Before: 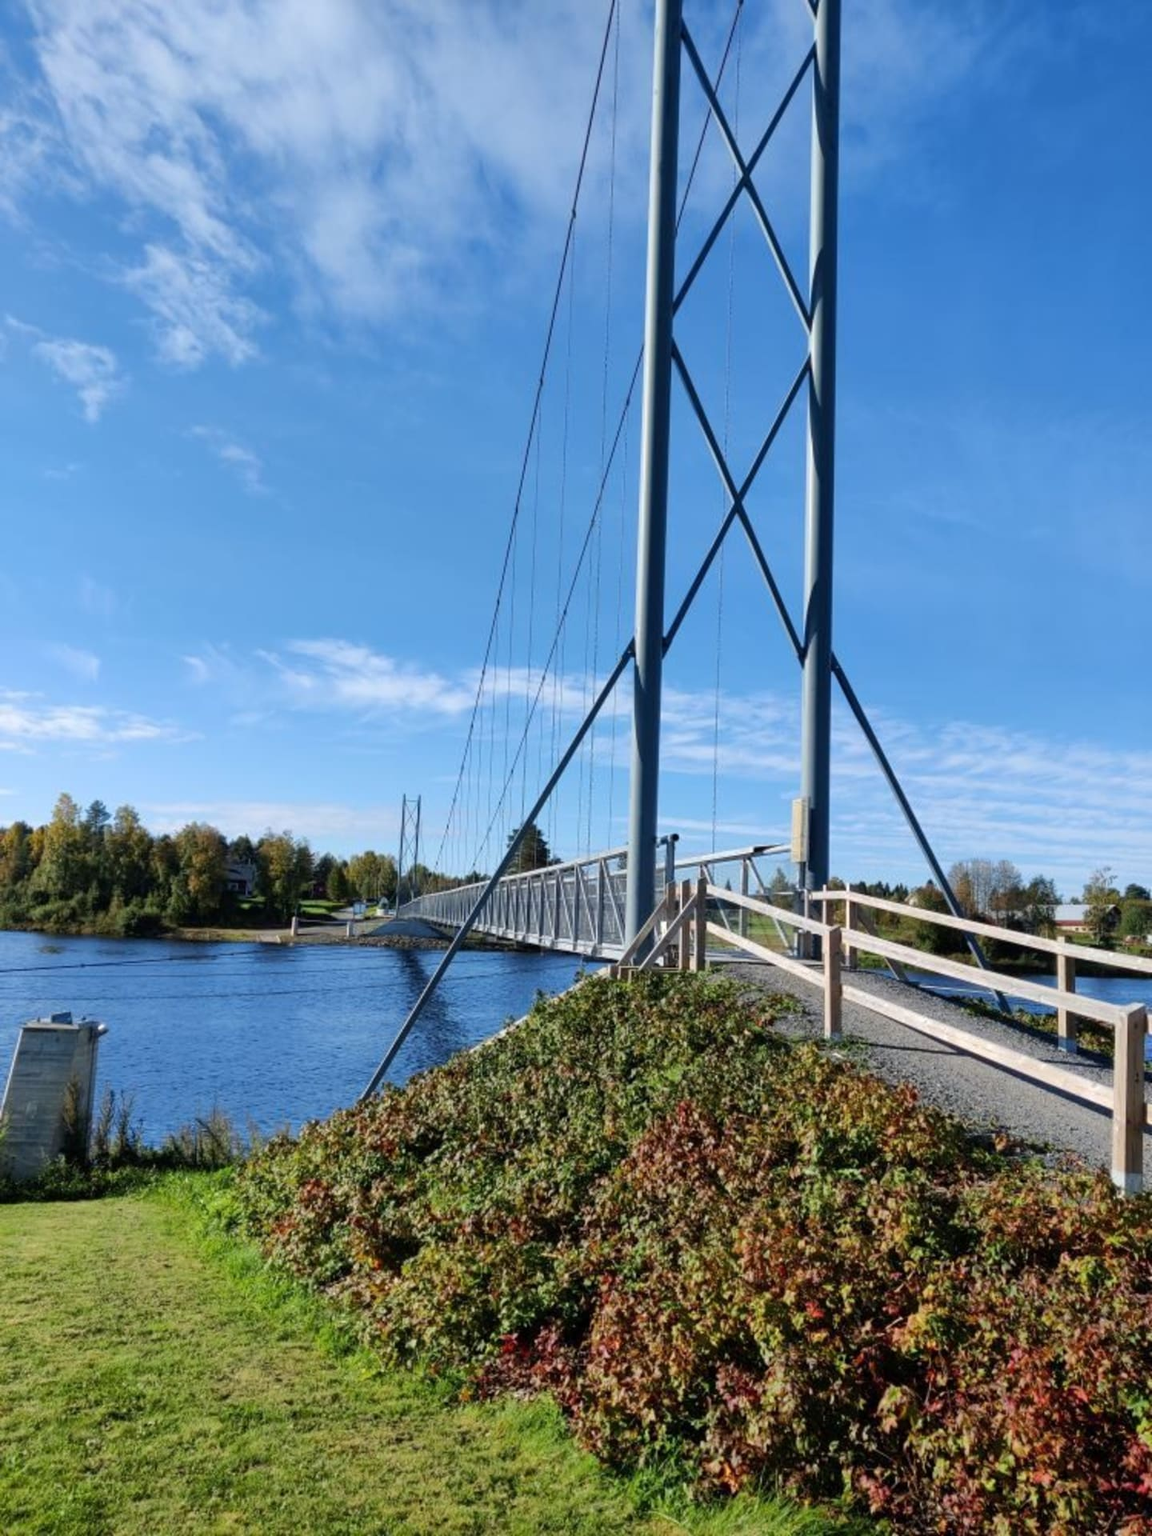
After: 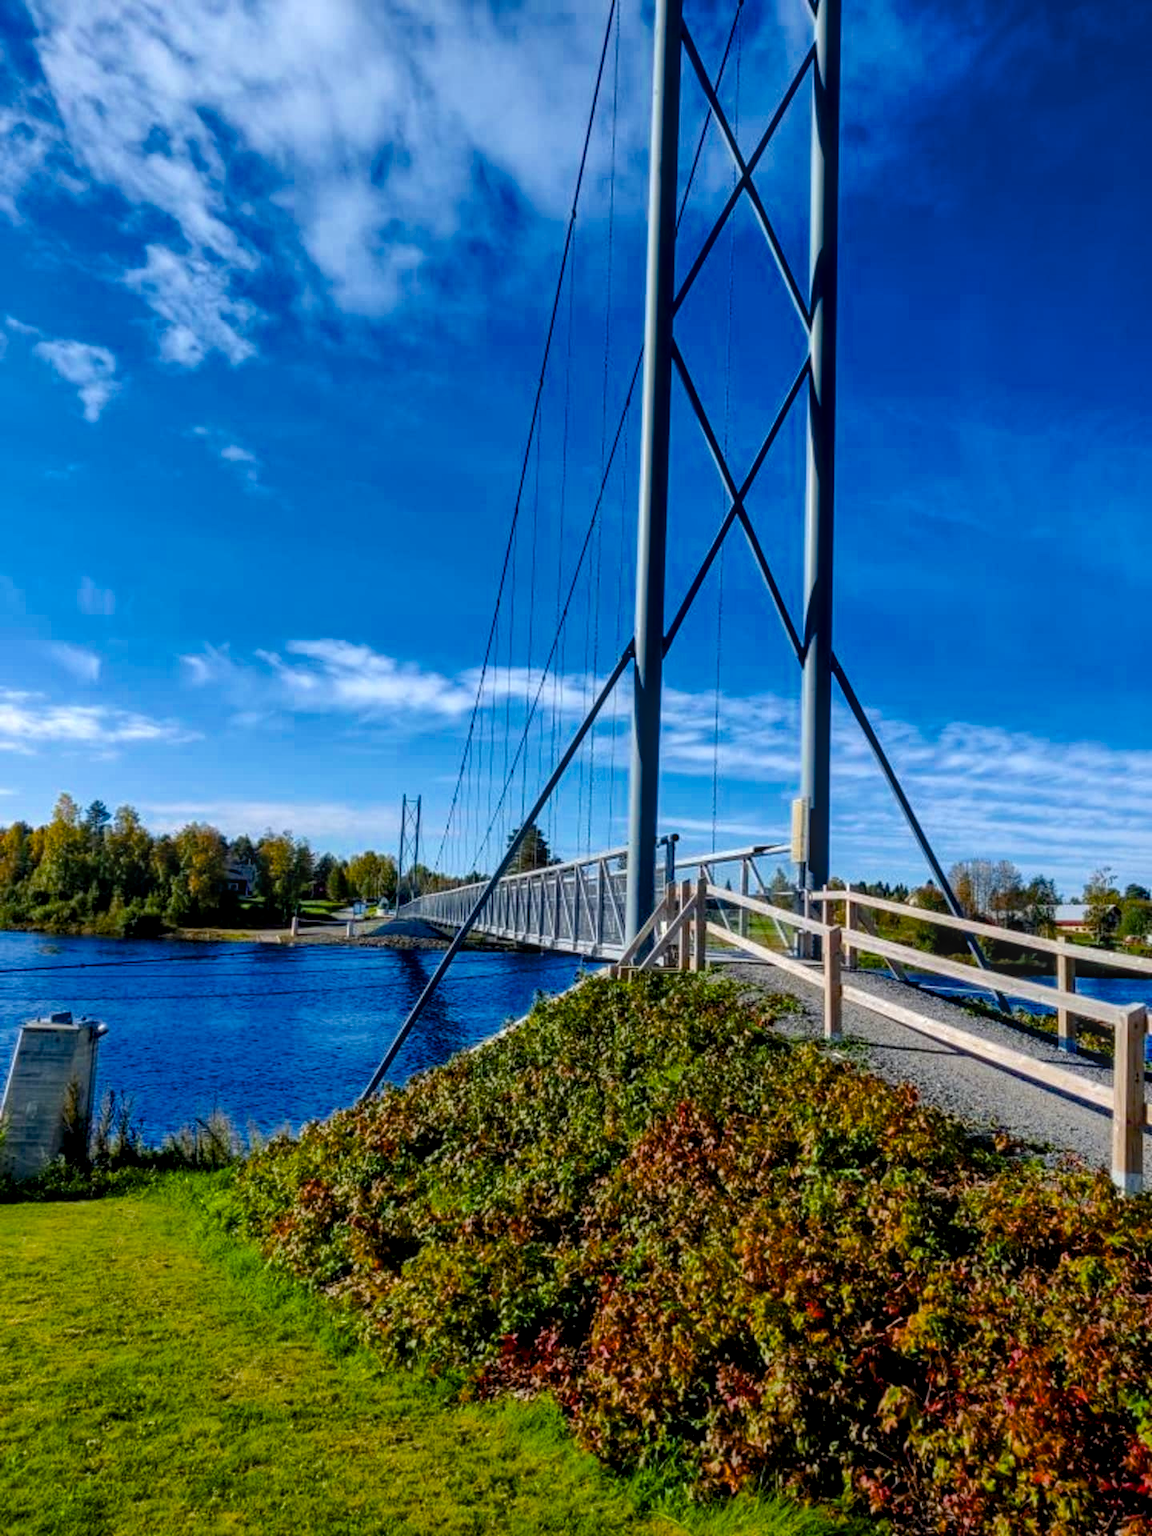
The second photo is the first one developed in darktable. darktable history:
color balance rgb: global offset › luminance -0.488%, linear chroma grading › global chroma 9.126%, perceptual saturation grading › global saturation 30.546%, global vibrance -1.098%, saturation formula JzAzBz (2021)
local contrast: highlights 5%, shadows 6%, detail 133%
